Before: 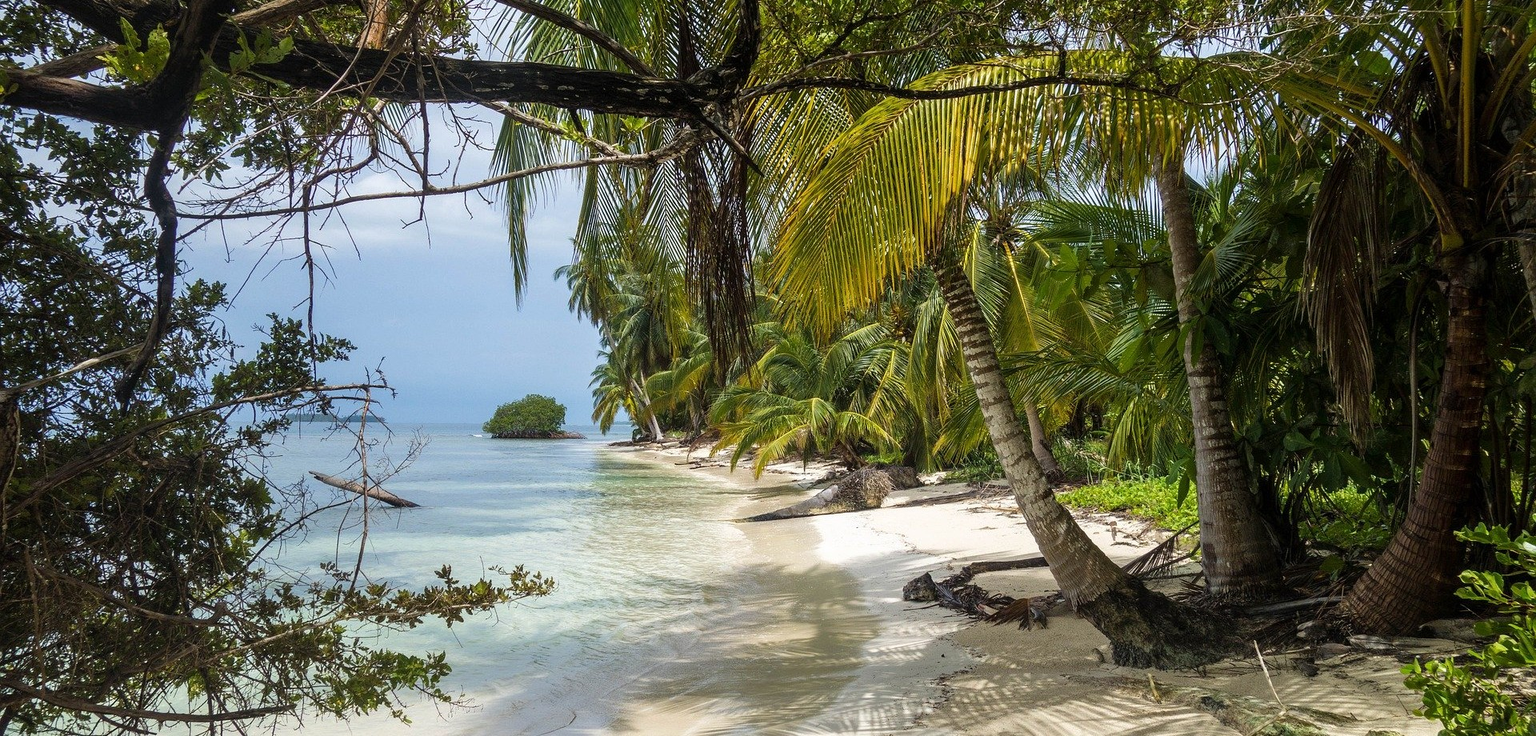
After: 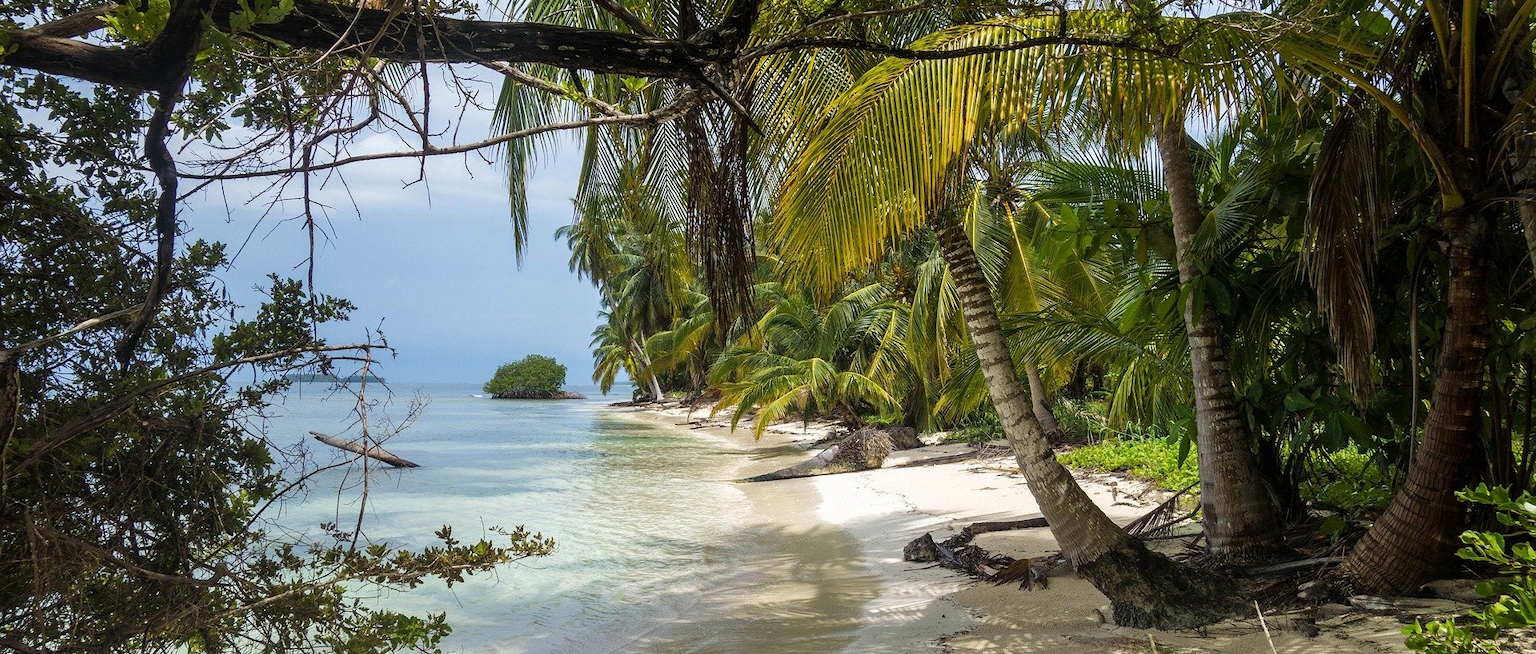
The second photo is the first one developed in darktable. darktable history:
crop and rotate: top 5.446%, bottom 5.607%
